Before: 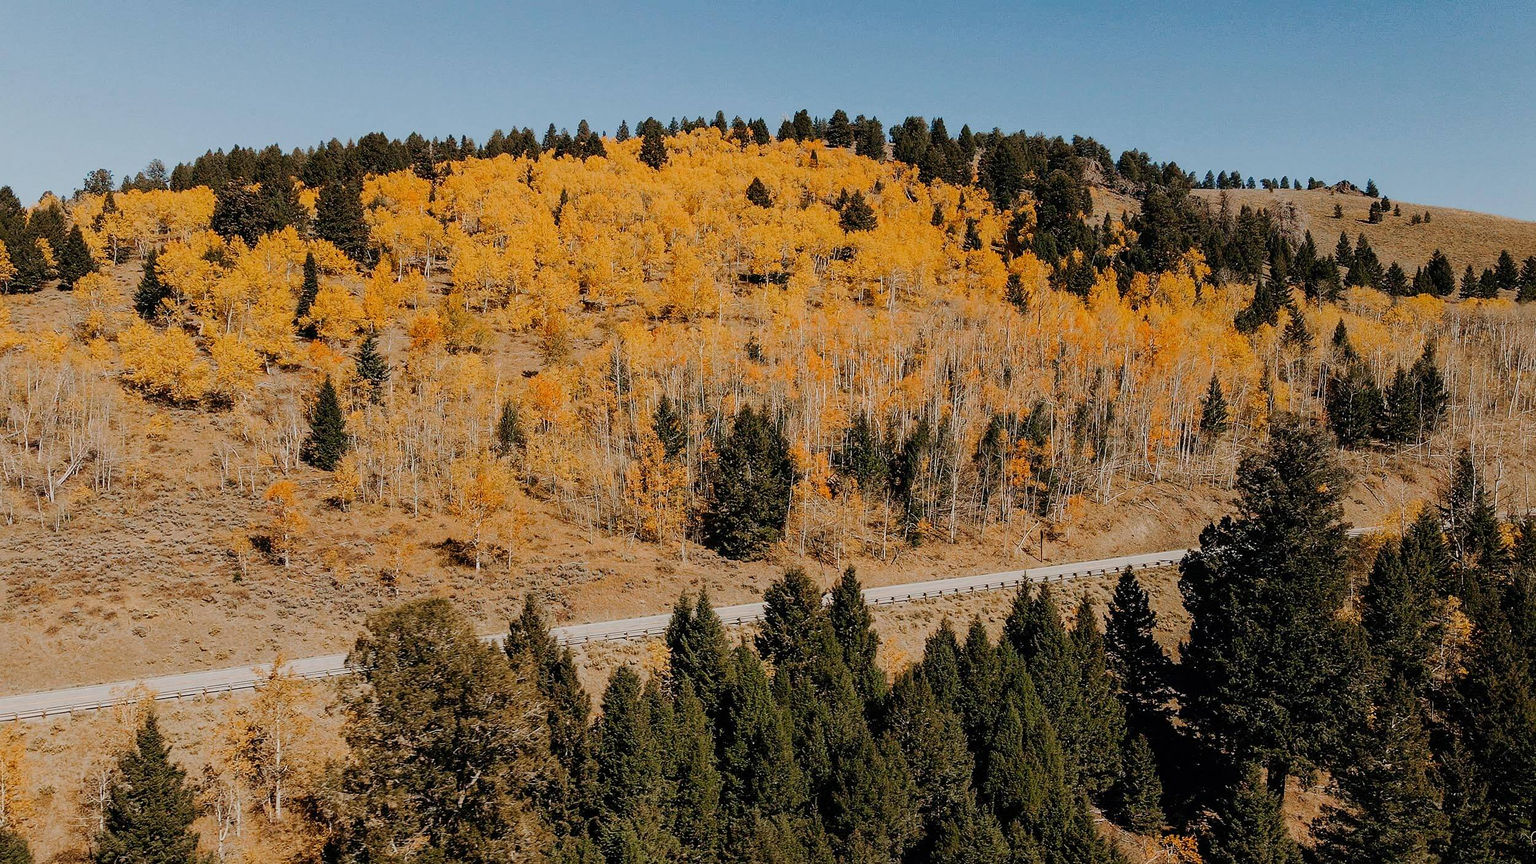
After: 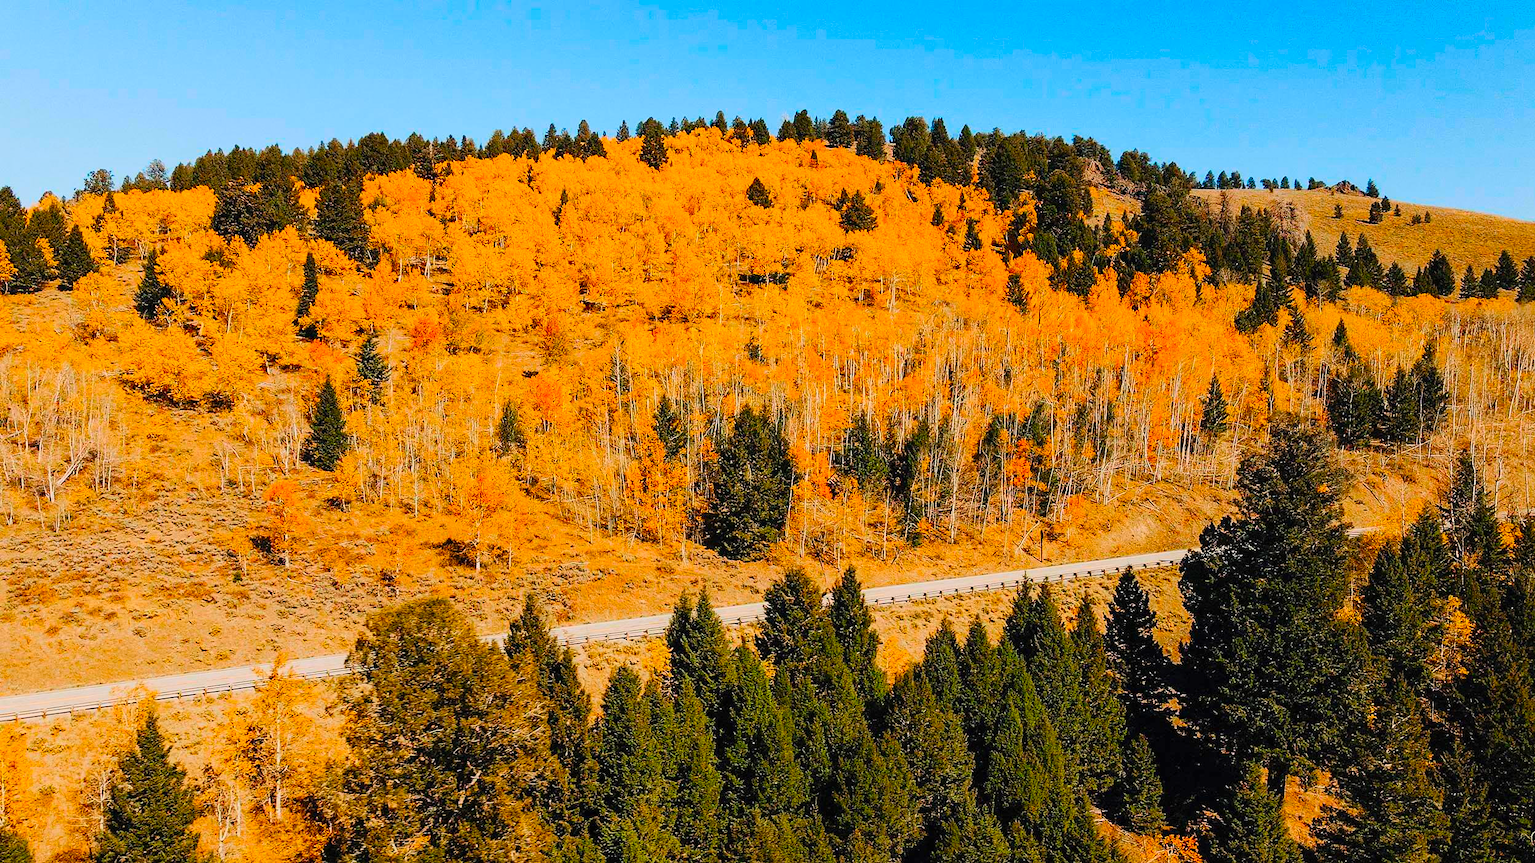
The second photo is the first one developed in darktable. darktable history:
color balance rgb: linear chroma grading › global chroma 8.33%, perceptual saturation grading › global saturation 18.52%, global vibrance 7.87%
contrast brightness saturation: contrast 0.2, brightness 0.2, saturation 0.8
